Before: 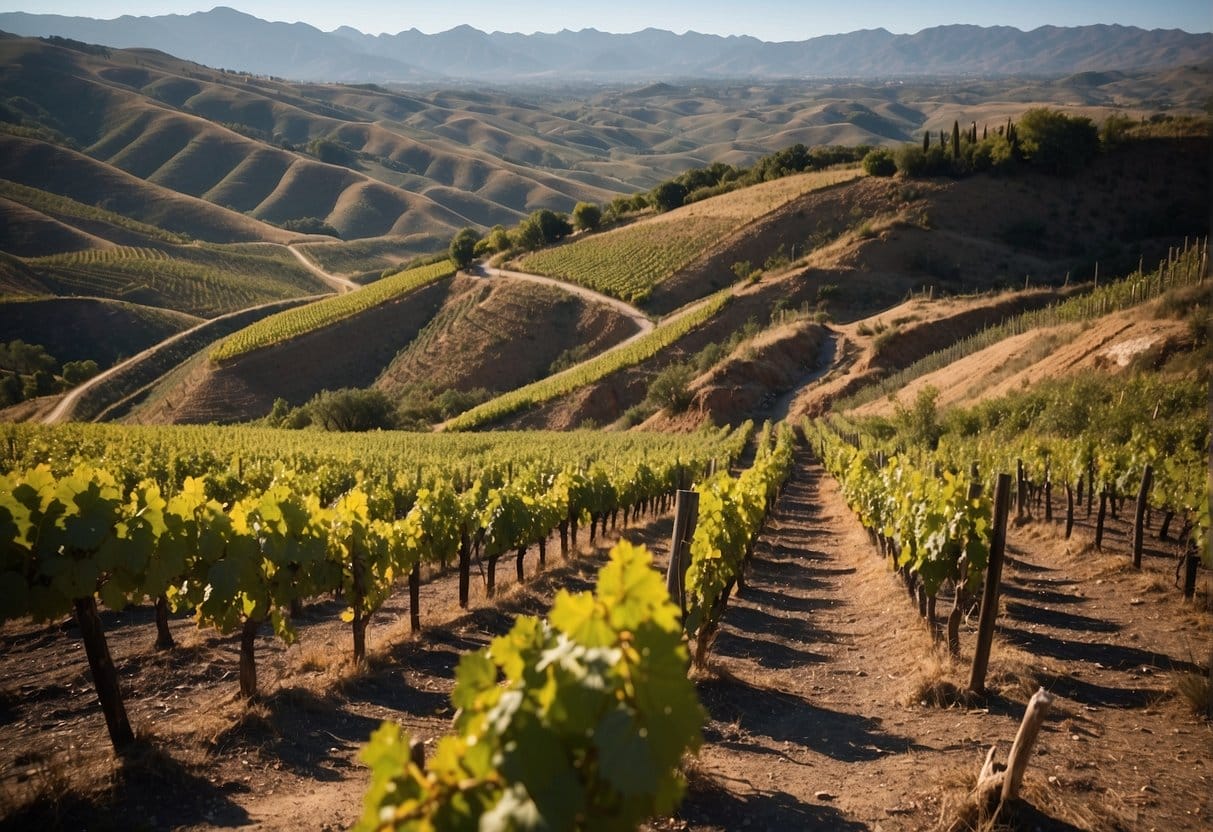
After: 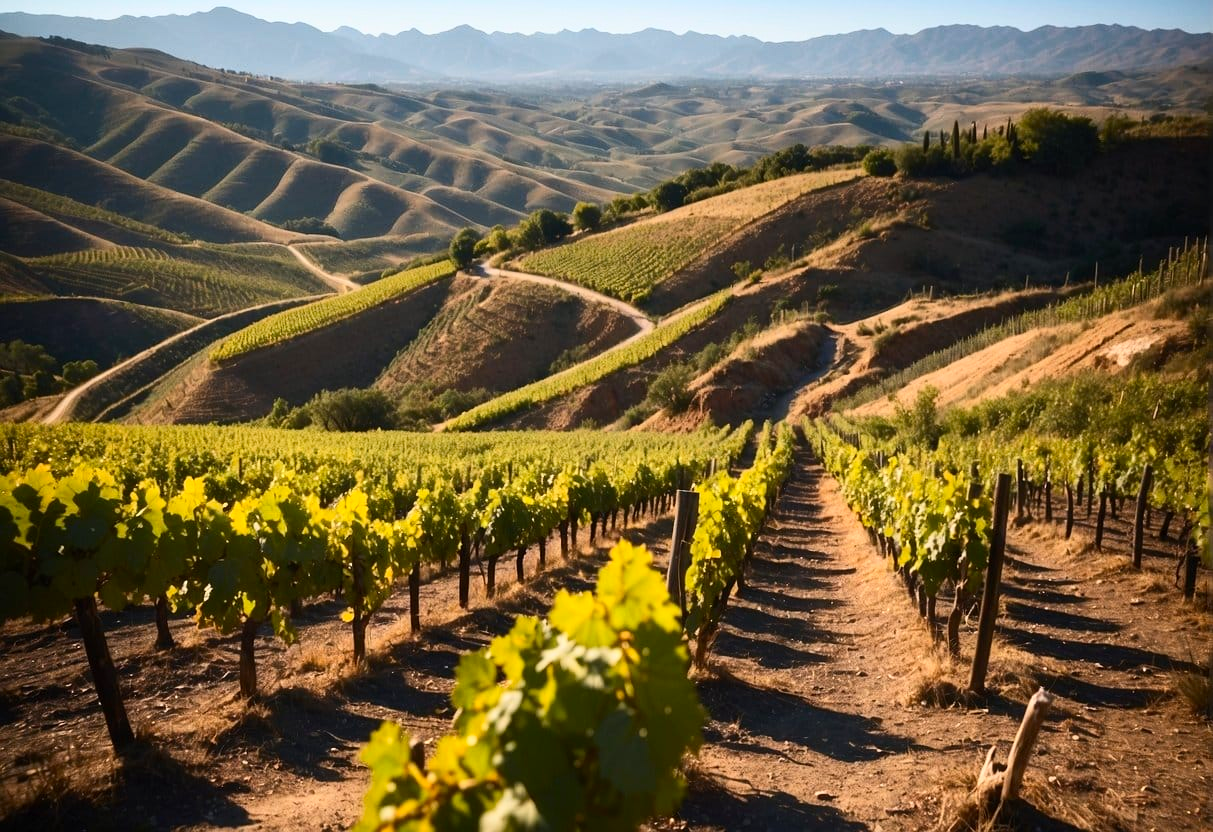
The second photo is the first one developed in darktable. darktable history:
contrast brightness saturation: contrast 0.23, brightness 0.1, saturation 0.29
